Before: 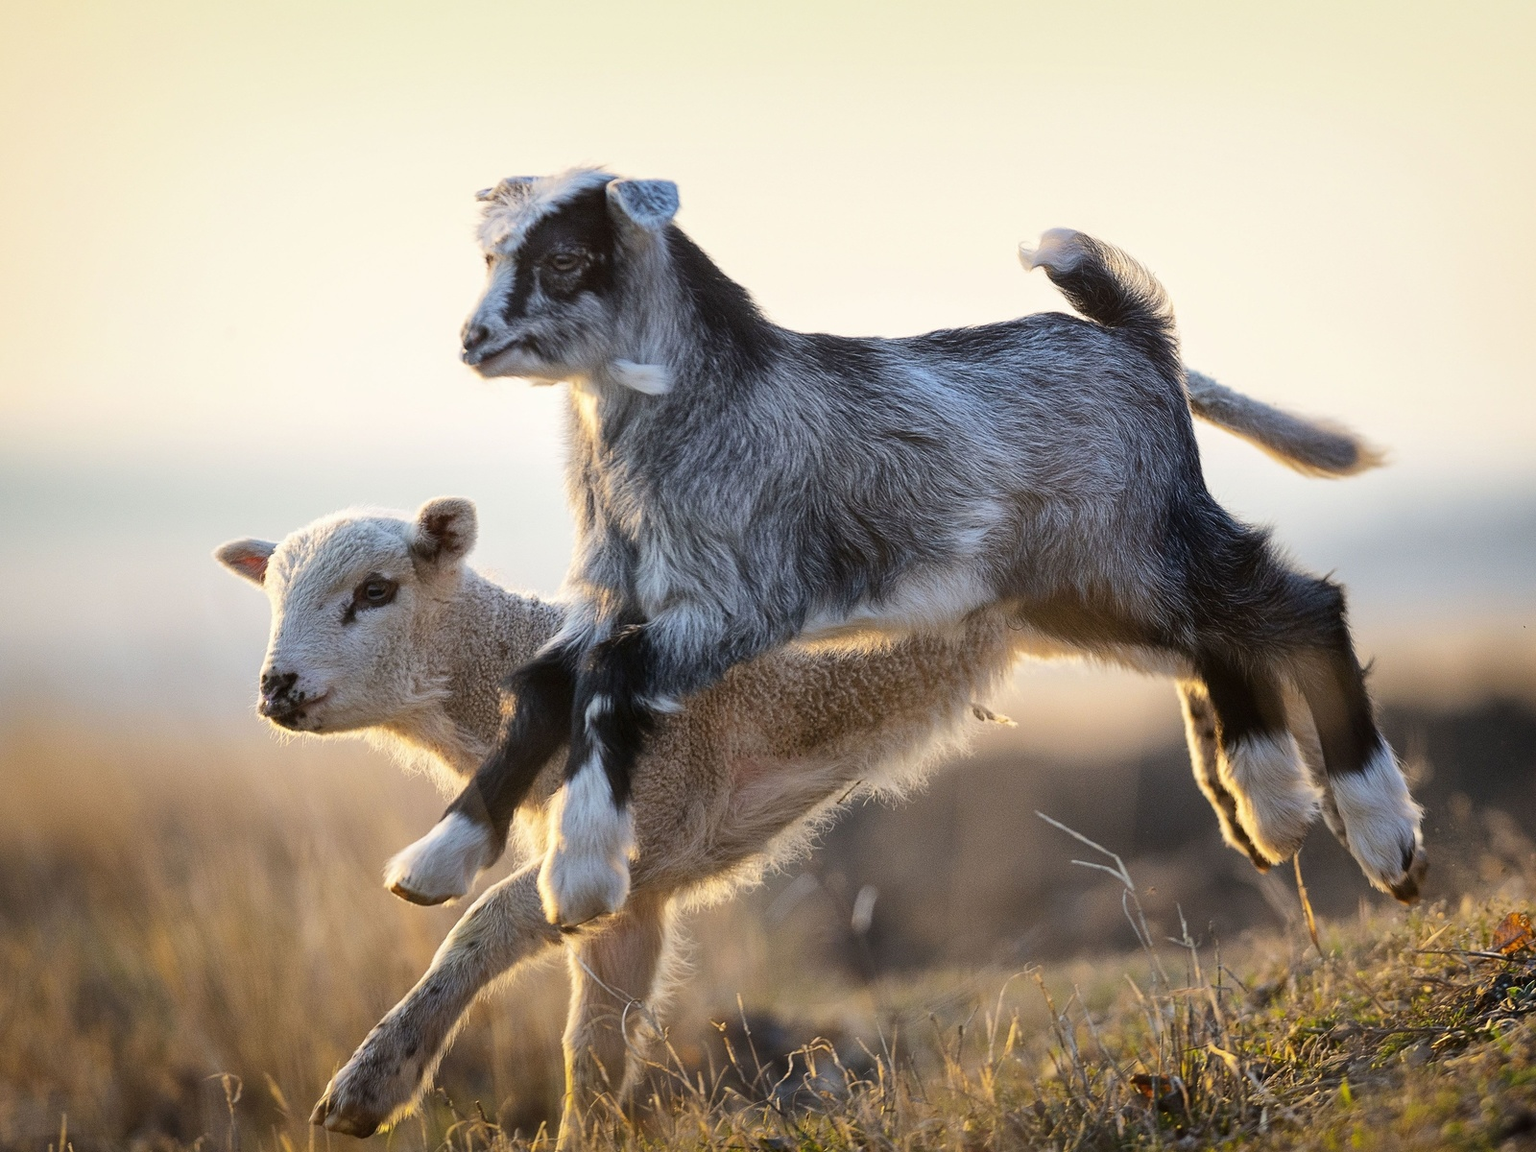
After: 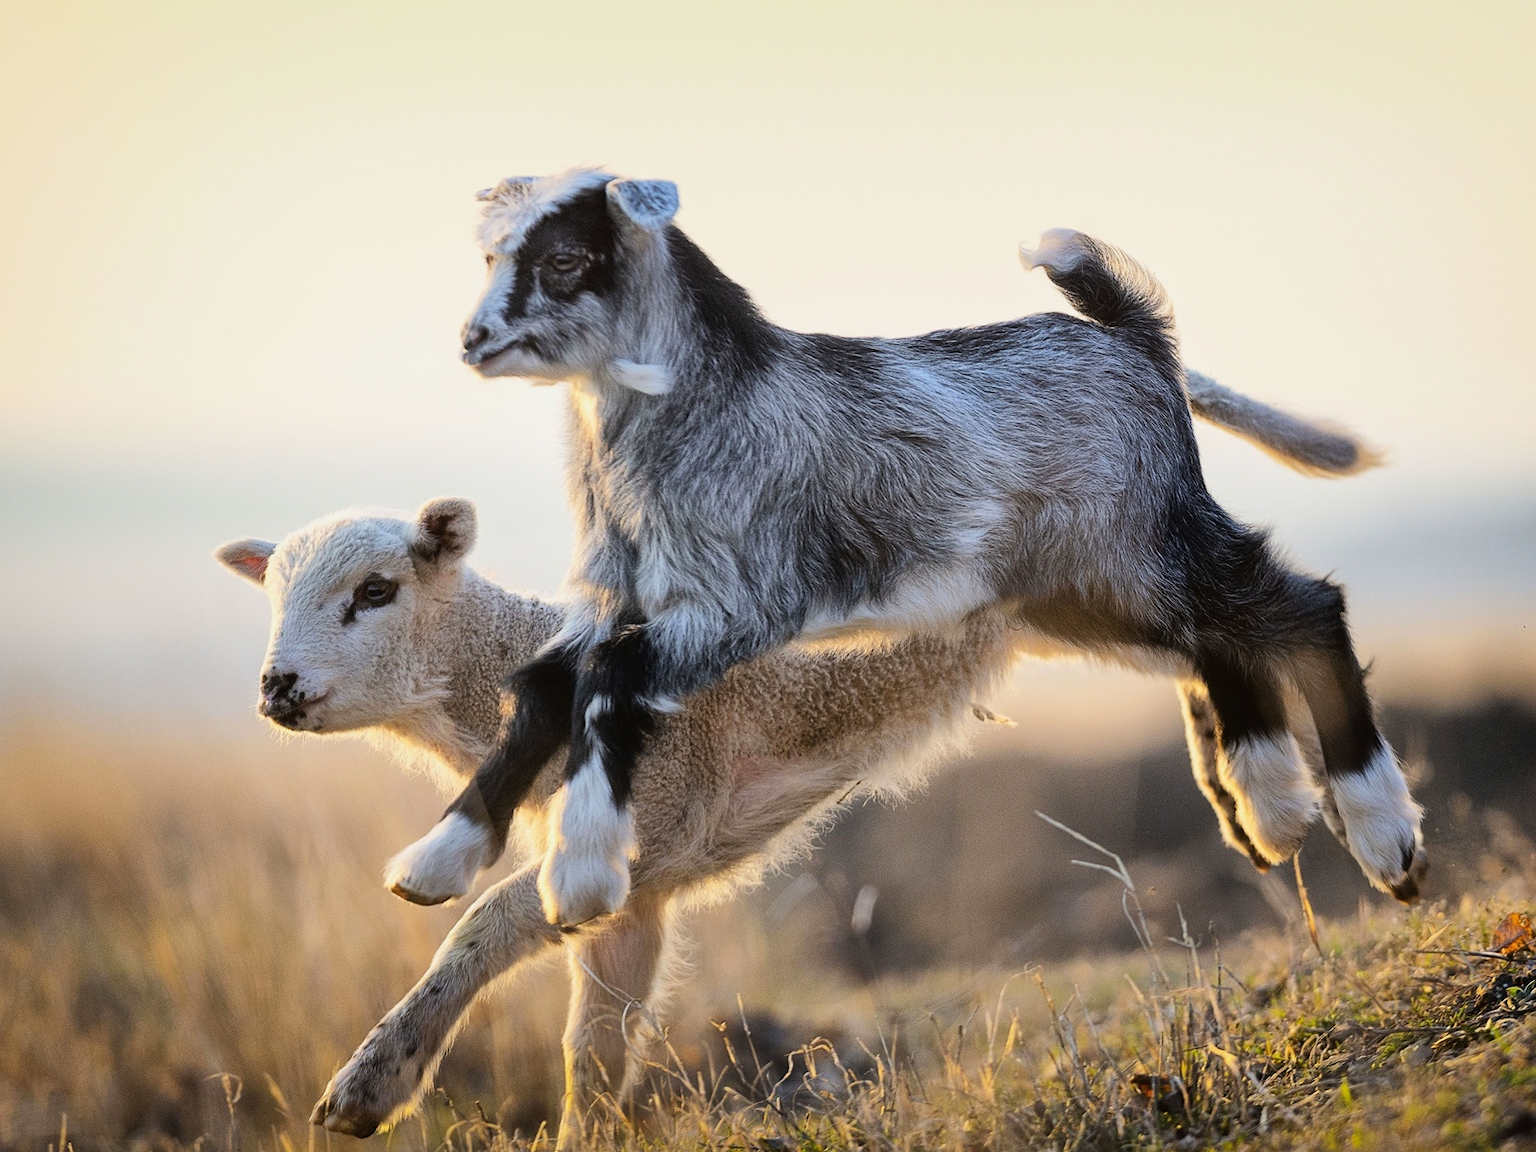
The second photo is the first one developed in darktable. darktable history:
tone curve: curves: ch0 [(0, 0.019) (0.066, 0.043) (0.189, 0.182) (0.368, 0.407) (0.501, 0.564) (0.677, 0.729) (0.851, 0.861) (0.997, 0.959)]; ch1 [(0, 0) (0.187, 0.121) (0.388, 0.346) (0.437, 0.409) (0.474, 0.472) (0.499, 0.501) (0.514, 0.515) (0.542, 0.557) (0.645, 0.686) (0.812, 0.856) (1, 1)]; ch2 [(0, 0) (0.246, 0.214) (0.421, 0.427) (0.459, 0.484) (0.5, 0.504) (0.518, 0.523) (0.529, 0.548) (0.56, 0.576) (0.607, 0.63) (0.744, 0.734) (0.867, 0.821) (0.993, 0.889)], color space Lab, linked channels, preserve colors none
